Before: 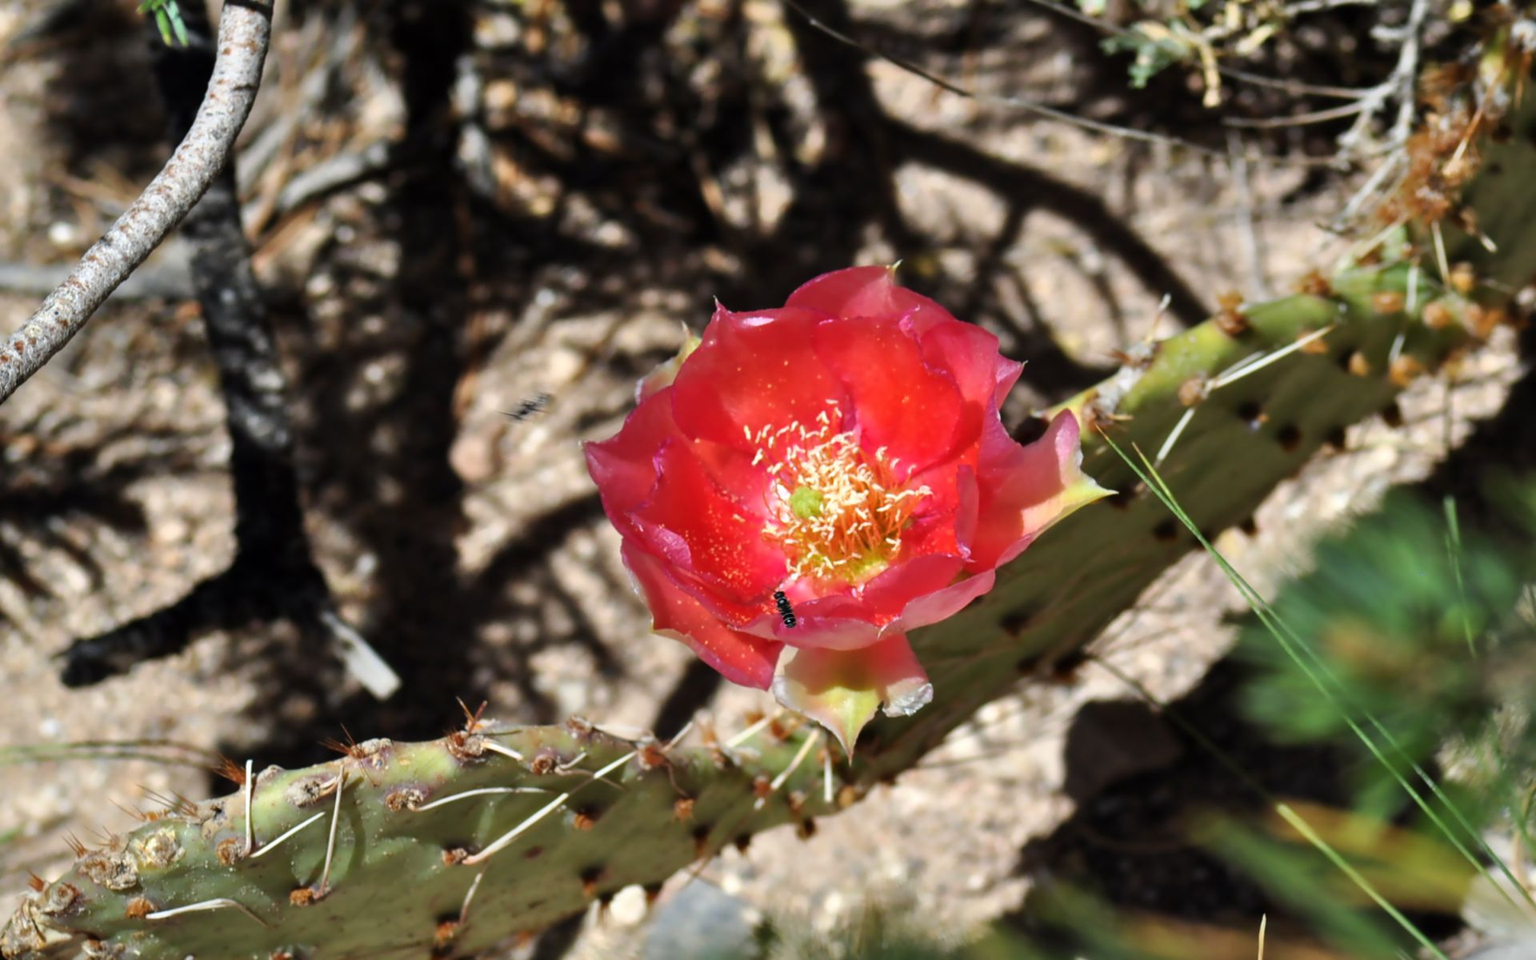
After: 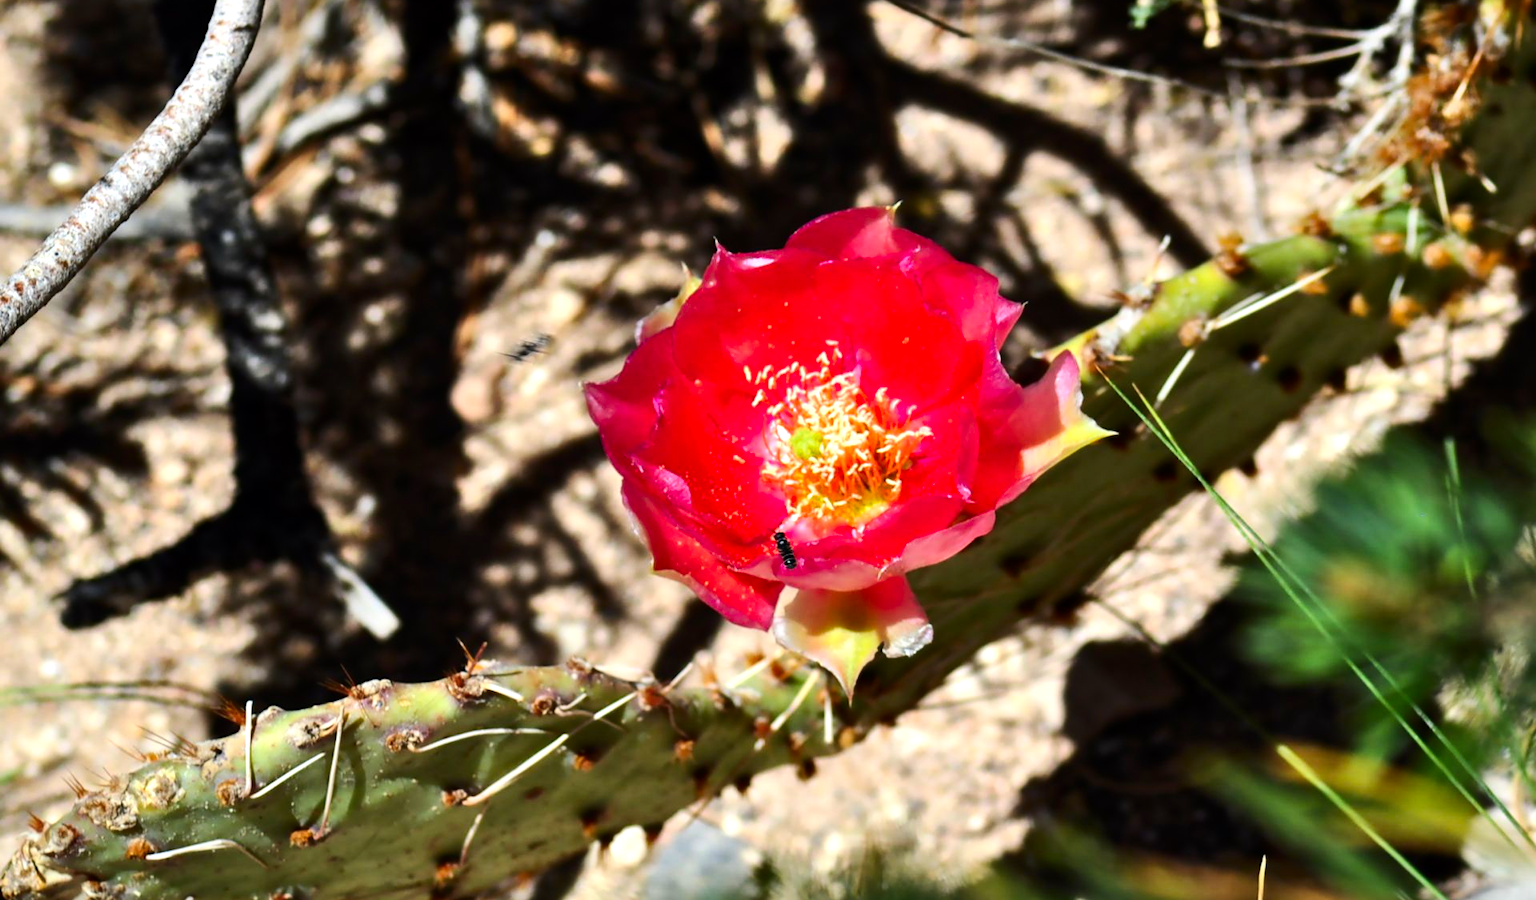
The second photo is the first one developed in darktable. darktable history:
crop and rotate: top 6.25%
contrast brightness saturation: contrast 0.16, saturation 0.32
tone equalizer: -8 EV -0.417 EV, -7 EV -0.389 EV, -6 EV -0.333 EV, -5 EV -0.222 EV, -3 EV 0.222 EV, -2 EV 0.333 EV, -1 EV 0.389 EV, +0 EV 0.417 EV, edges refinement/feathering 500, mask exposure compensation -1.57 EV, preserve details no
local contrast: mode bilateral grid, contrast 10, coarseness 25, detail 115%, midtone range 0.2
